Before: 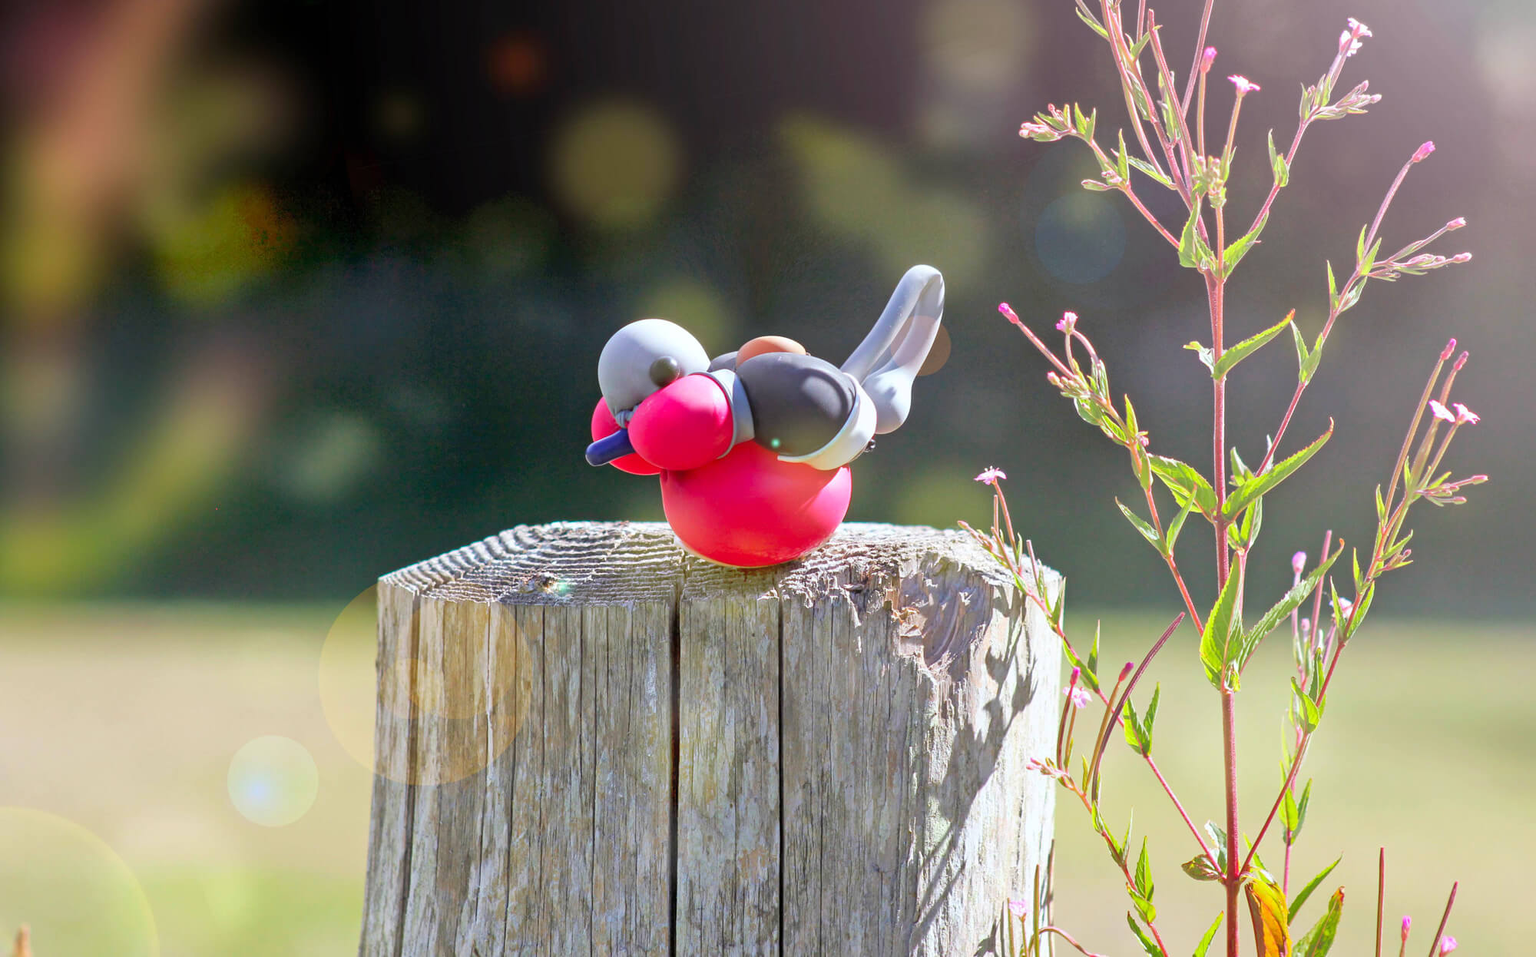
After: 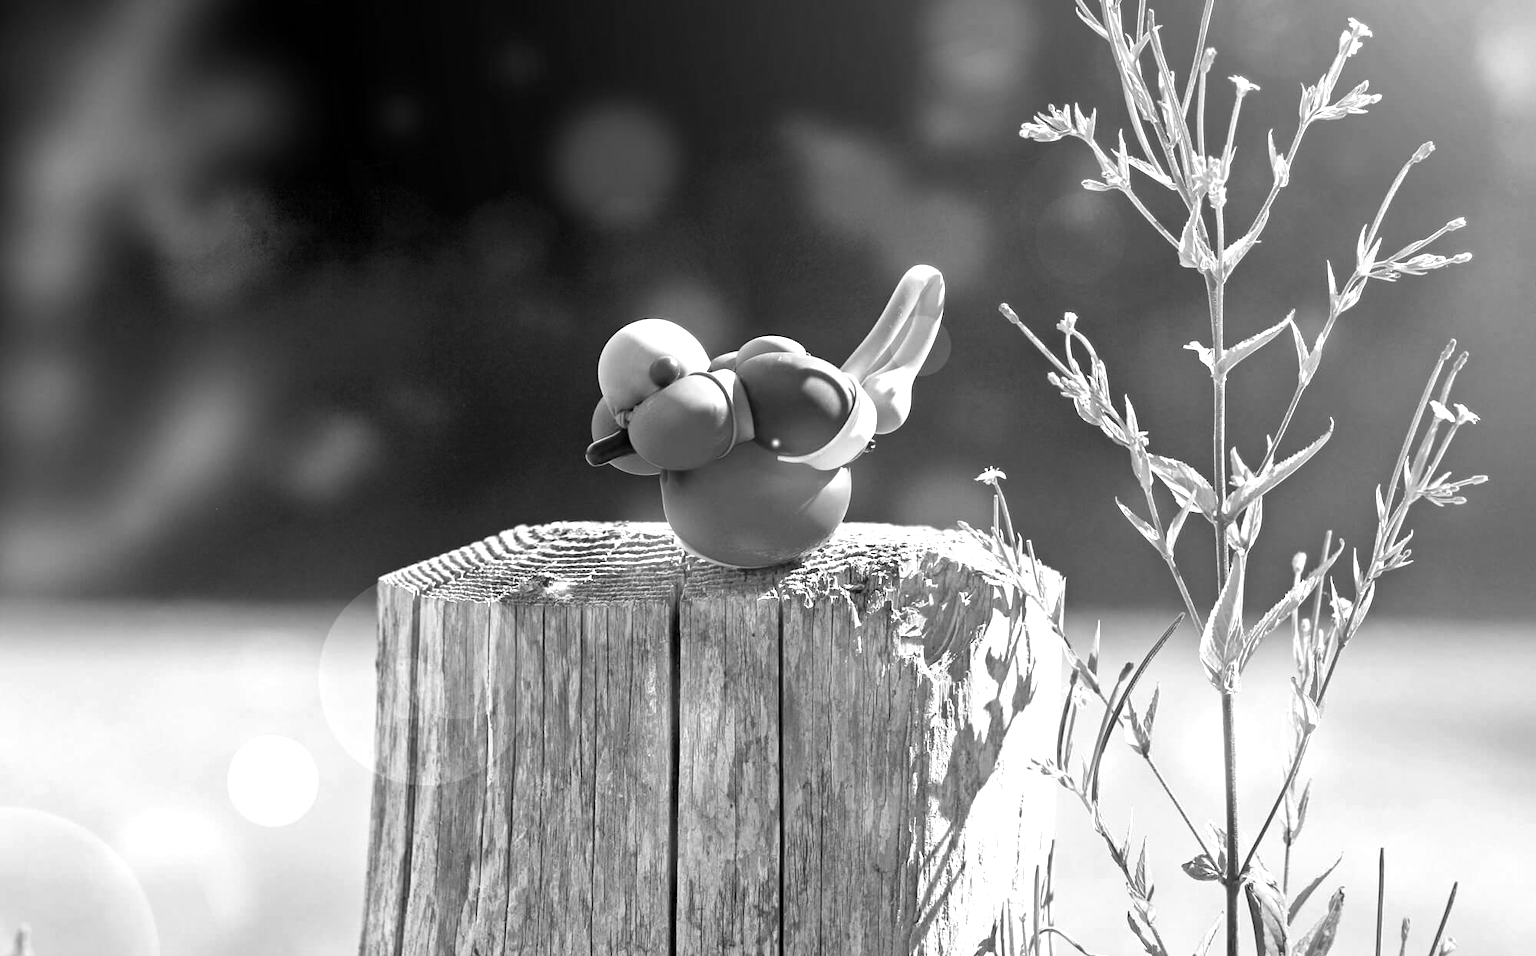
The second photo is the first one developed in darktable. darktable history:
color balance rgb: linear chroma grading › shadows -40%, linear chroma grading › highlights 40%, linear chroma grading › global chroma 45%, linear chroma grading › mid-tones -30%, perceptual saturation grading › global saturation 55%, perceptual saturation grading › highlights -50%, perceptual saturation grading › mid-tones 40%, perceptual saturation grading › shadows 30%, perceptual brilliance grading › global brilliance 20%, perceptual brilliance grading › shadows -40%, global vibrance 35%
monochrome: on, module defaults
